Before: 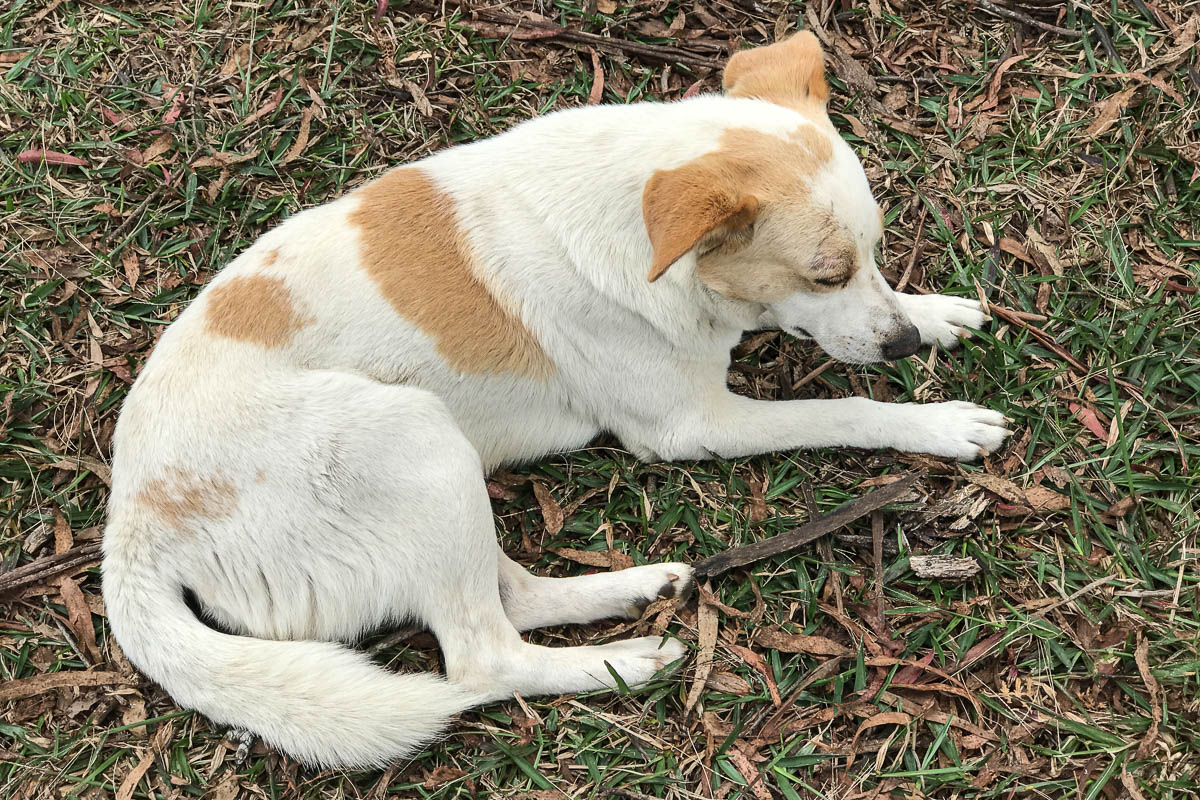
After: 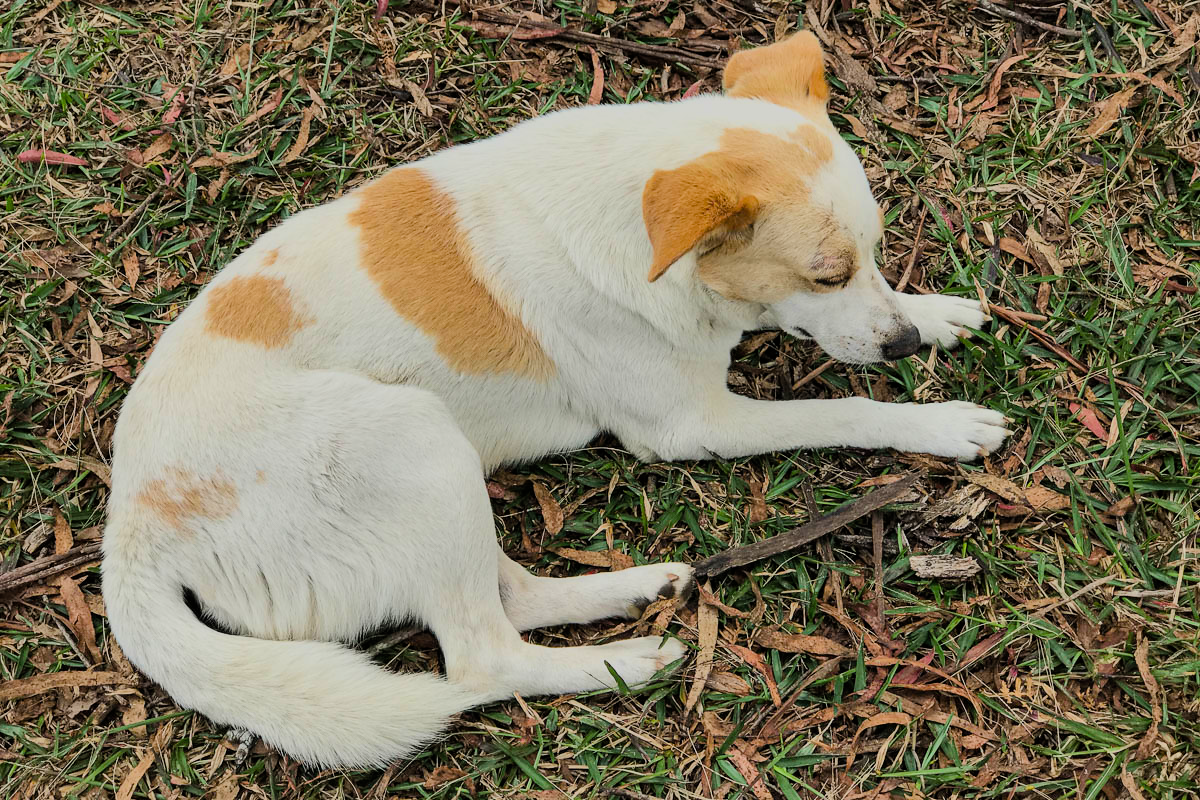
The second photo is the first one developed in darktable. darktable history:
color balance rgb: perceptual saturation grading › global saturation 25%, global vibrance 20%
shadows and highlights: radius 125.46, shadows 21.19, highlights -21.19, low approximation 0.01
filmic rgb: black relative exposure -7.65 EV, white relative exposure 4.56 EV, hardness 3.61, color science v6 (2022)
